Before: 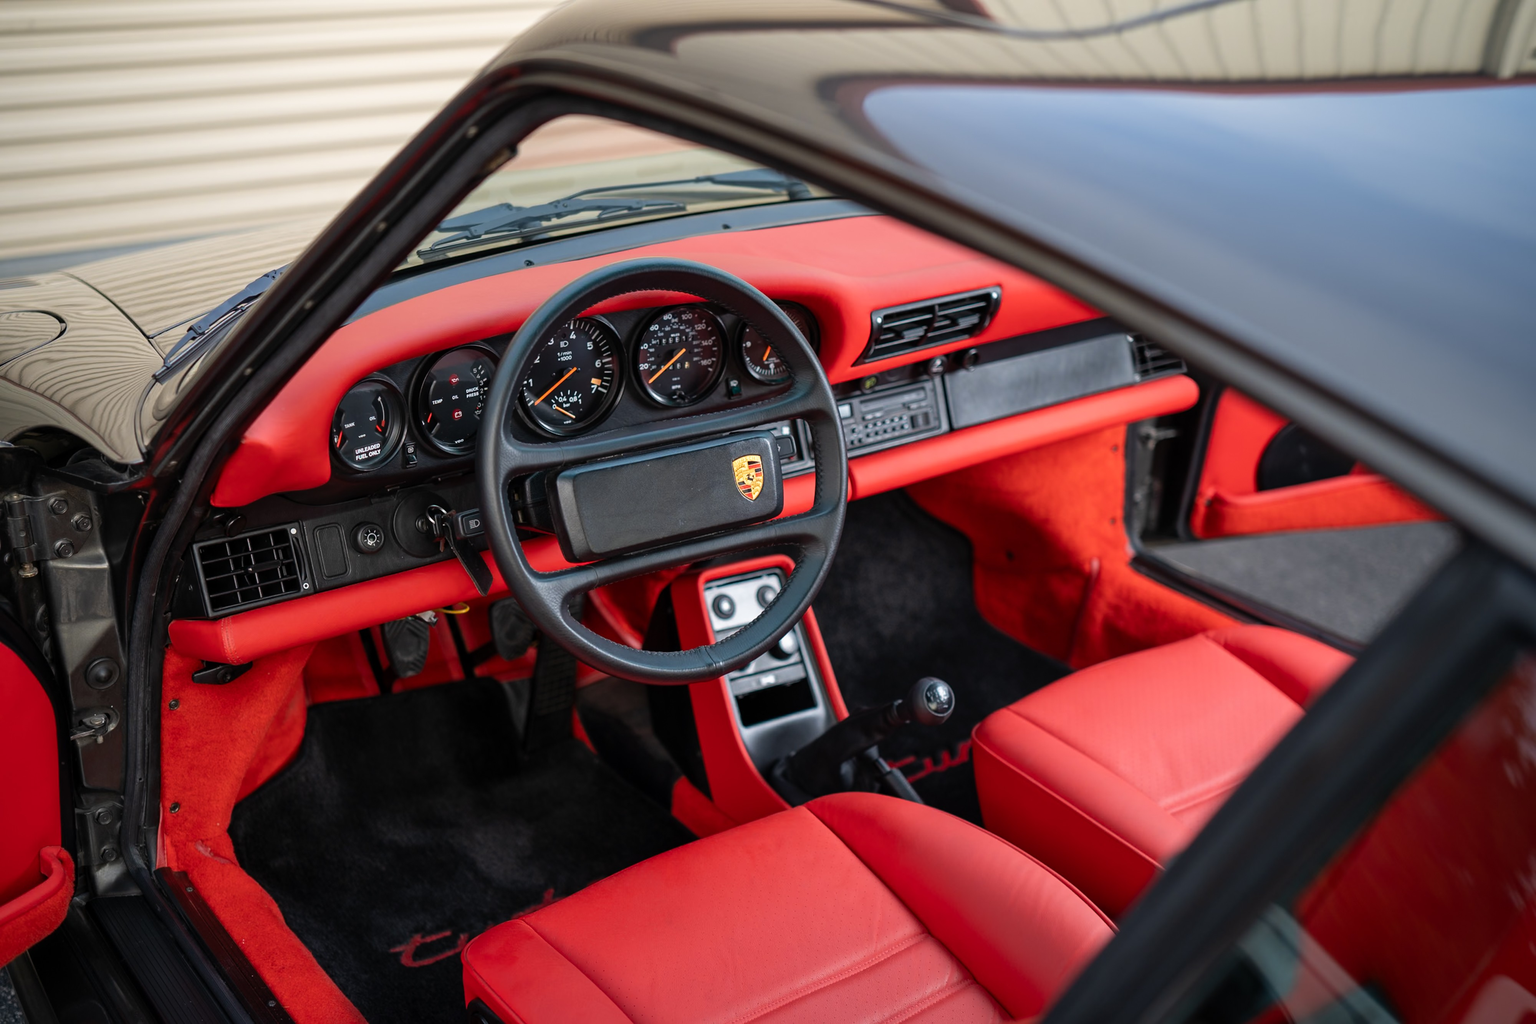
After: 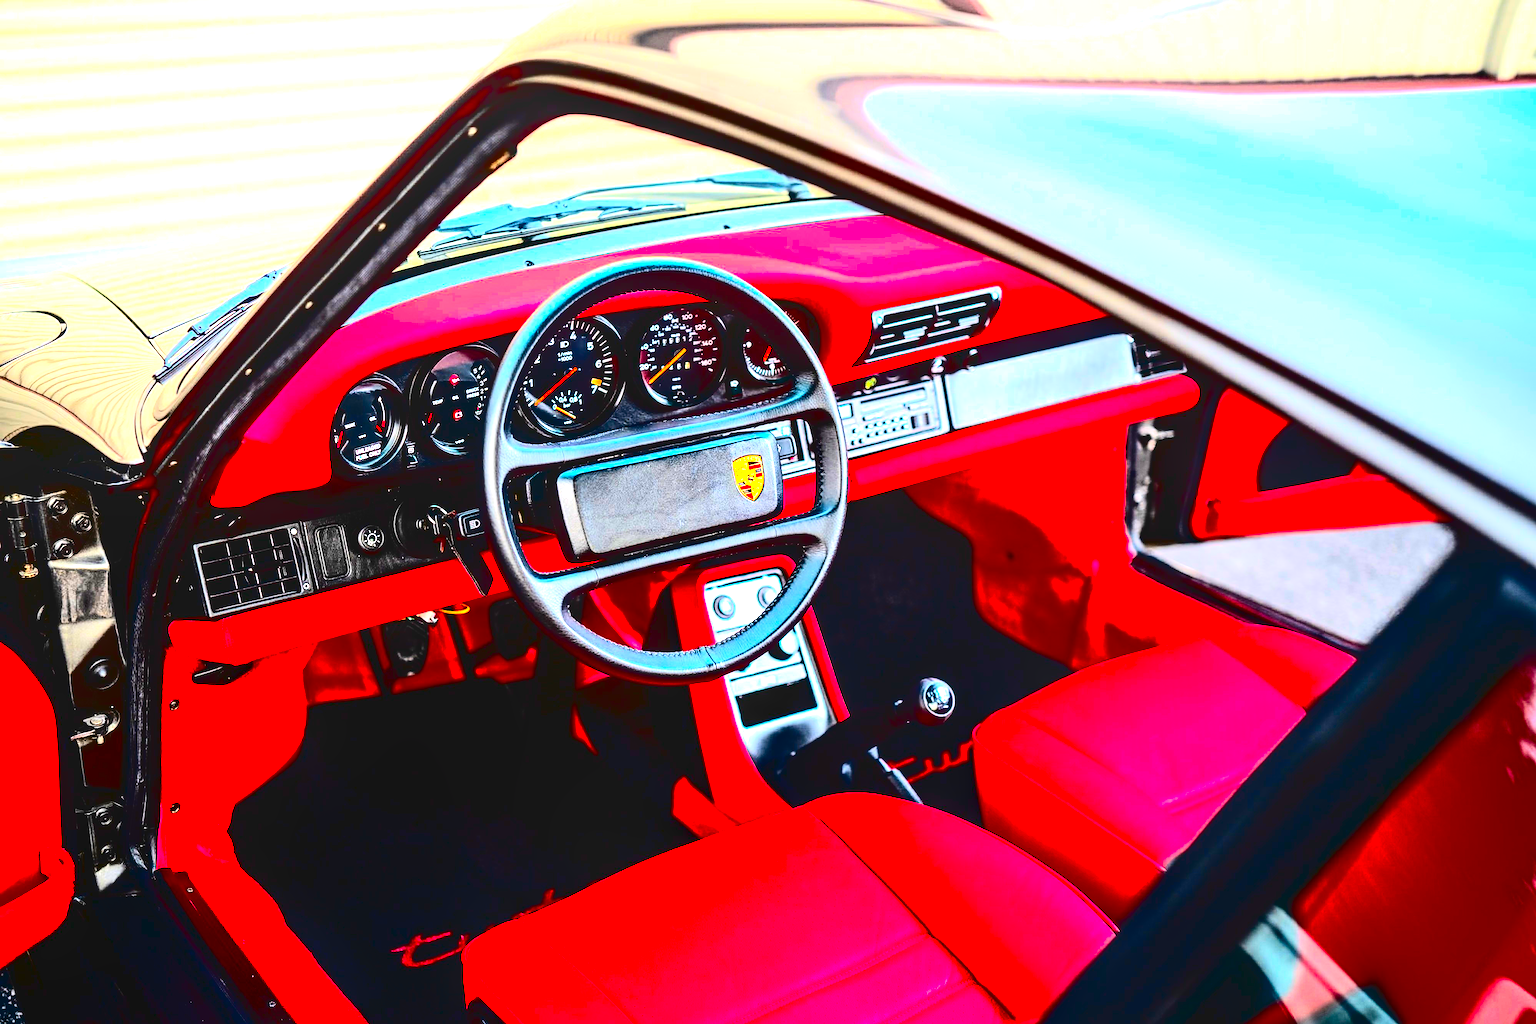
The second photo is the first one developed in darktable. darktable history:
sharpen: on, module defaults
exposure: exposure 2.18 EV, compensate exposure bias true, compensate highlight preservation false
contrast brightness saturation: contrast 0.771, brightness -0.995, saturation 0.994
local contrast: on, module defaults
